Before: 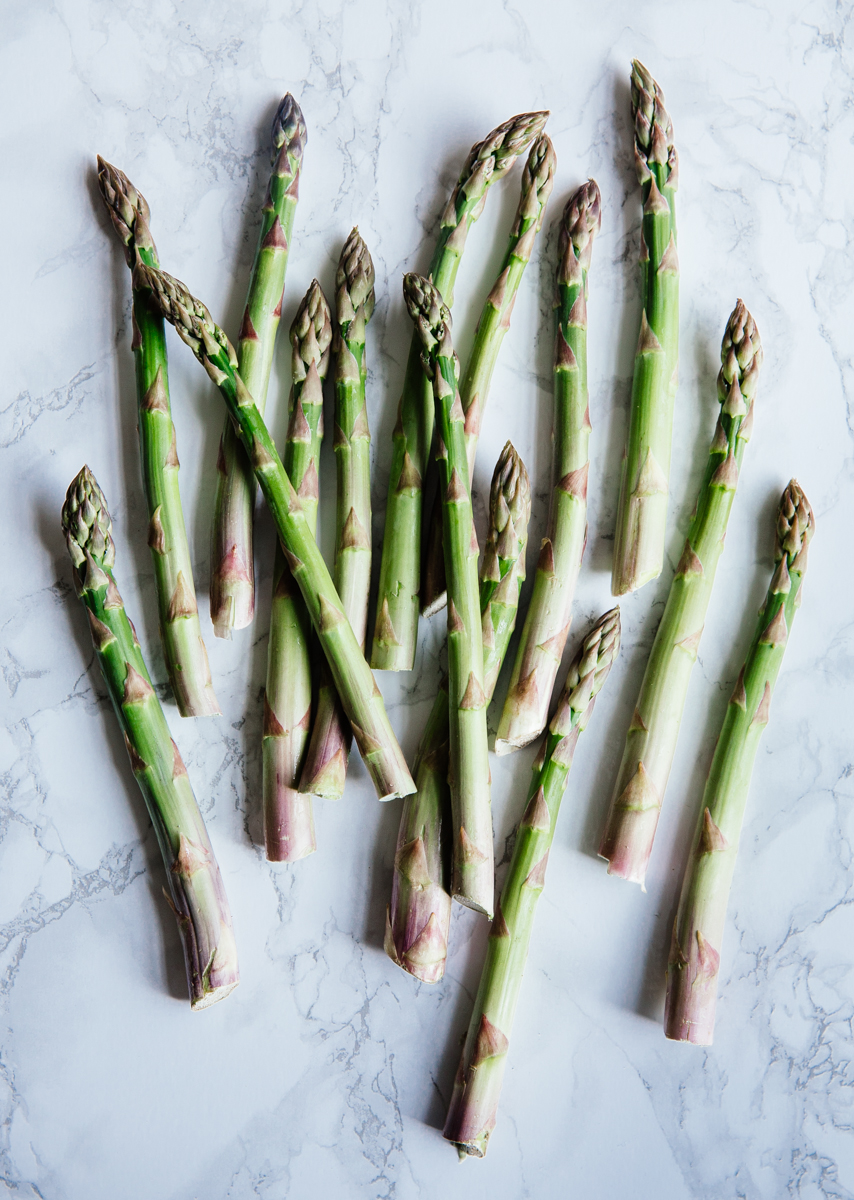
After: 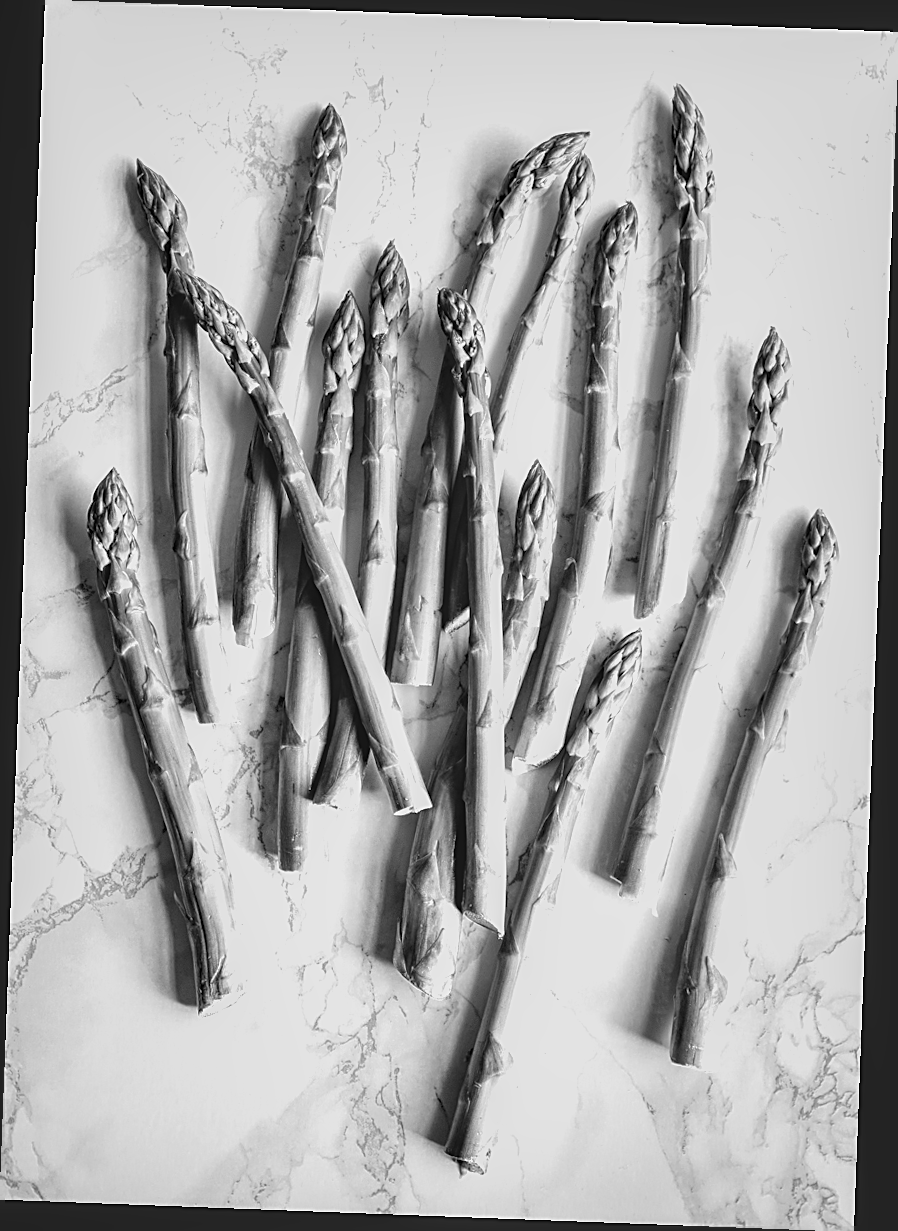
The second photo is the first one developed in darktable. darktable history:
haze removal: compatibility mode true, adaptive false
local contrast: on, module defaults
lowpass: radius 0.1, contrast 0.85, saturation 1.1, unbound 0
rotate and perspective: rotation 2.17°, automatic cropping off
sharpen: on, module defaults
monochrome: on, module defaults
exposure: exposure 0.6 EV, compensate highlight preservation false
color correction: highlights a* 17.94, highlights b* 35.39, shadows a* 1.48, shadows b* 6.42, saturation 1.01
